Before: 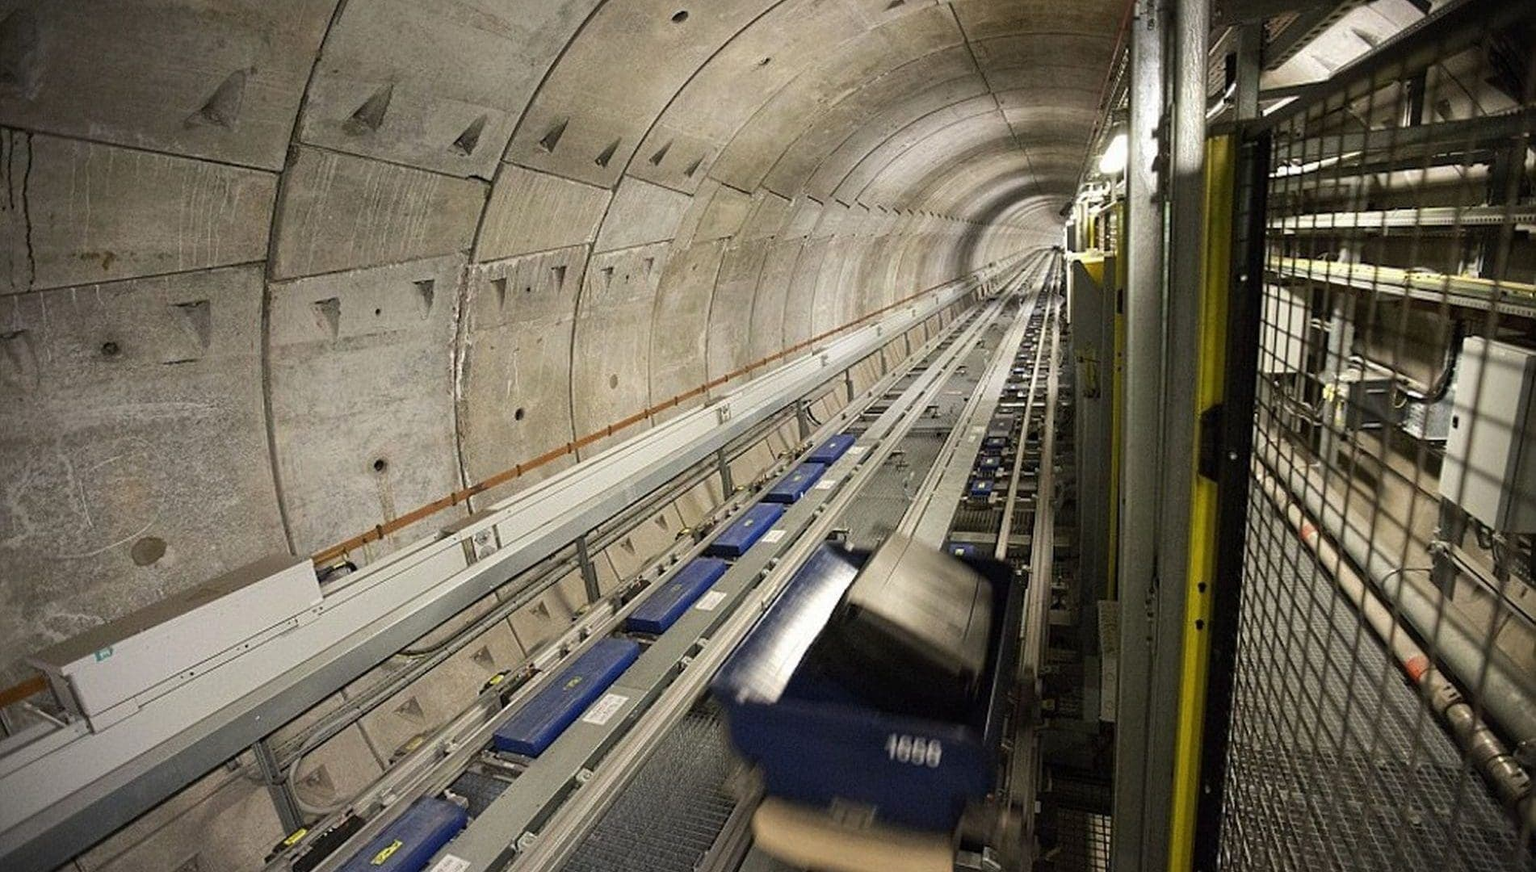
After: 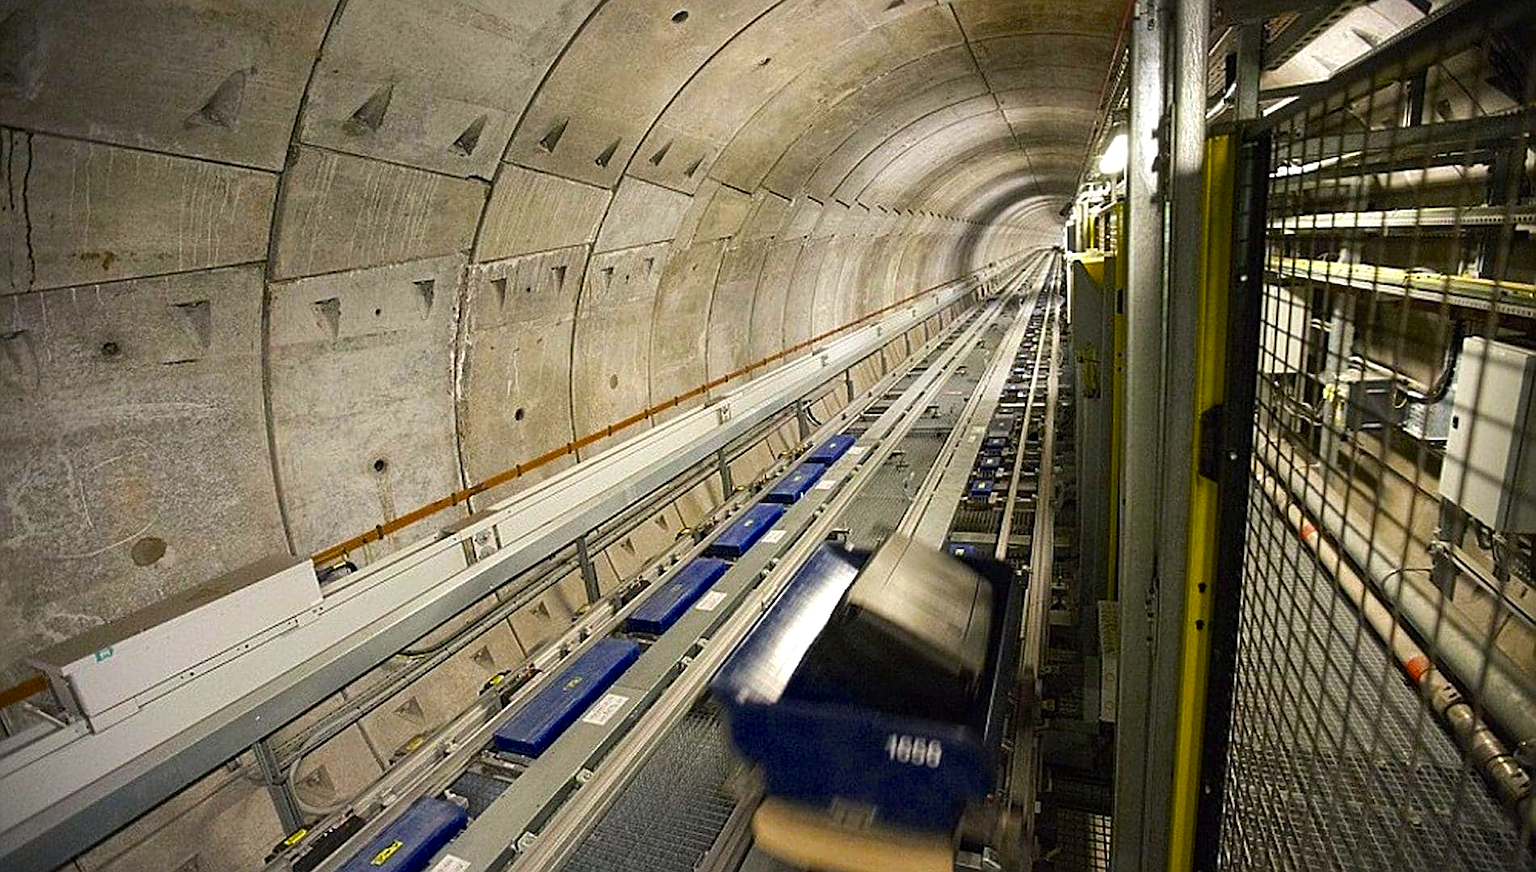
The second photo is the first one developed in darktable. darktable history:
sharpen: amount 0.5
exposure: exposure 0.203 EV, compensate highlight preservation false
color balance rgb: shadows lift › chroma 1%, shadows lift › hue 242.13°, perceptual saturation grading › global saturation 30.992%, saturation formula JzAzBz (2021)
